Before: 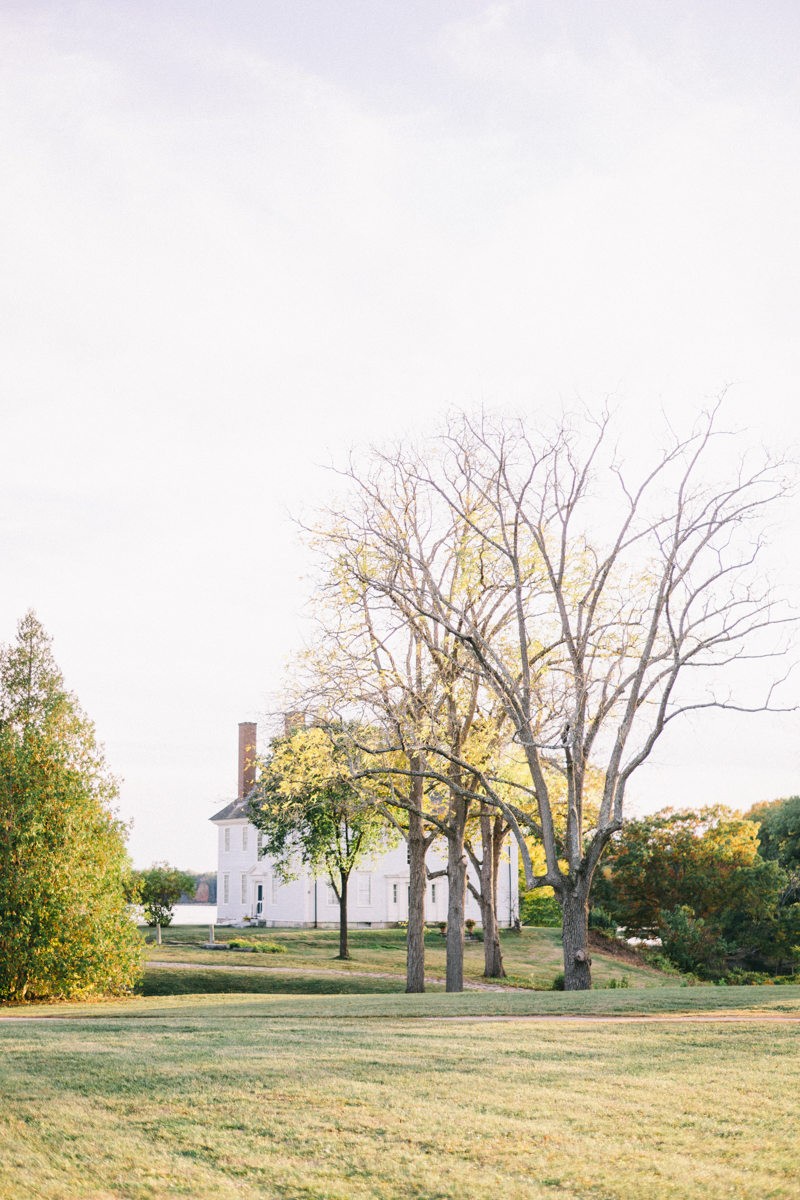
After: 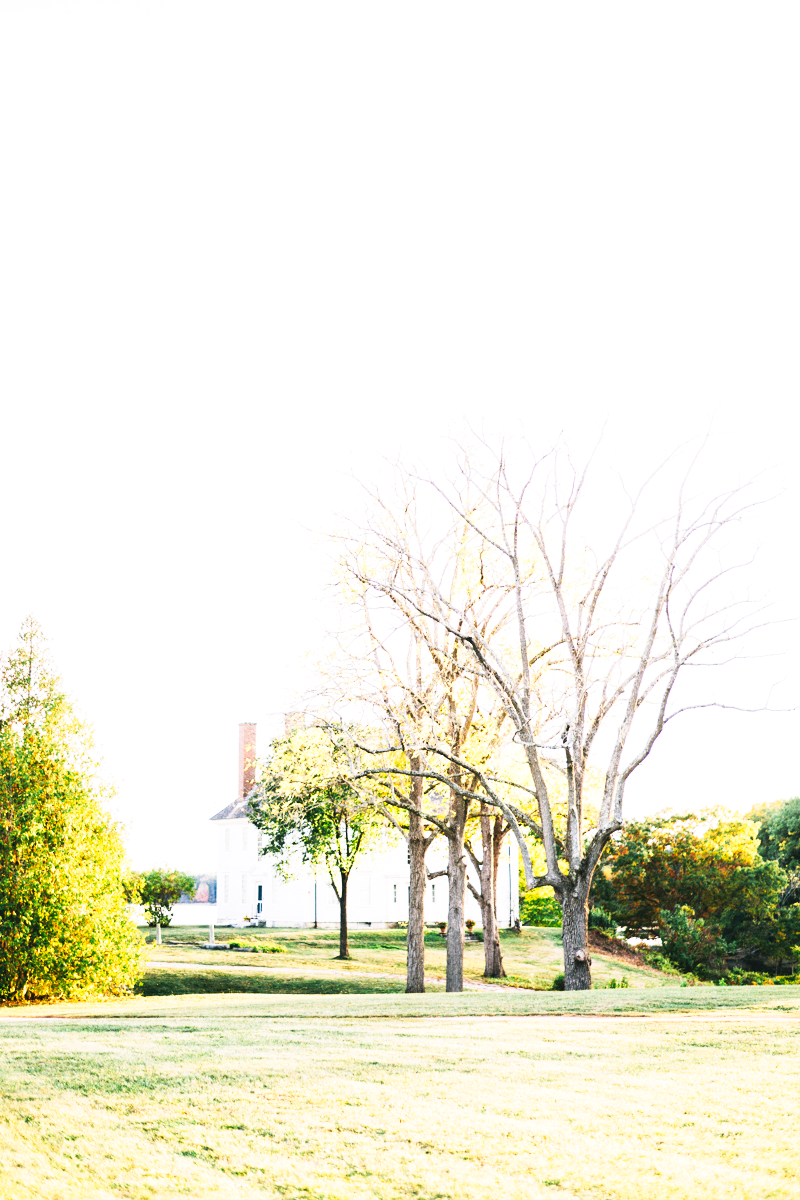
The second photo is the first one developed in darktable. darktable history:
exposure: black level correction 0, exposure 0.7 EV, compensate highlight preservation false
tone curve: curves: ch0 [(0, 0) (0.187, 0.12) (0.384, 0.363) (0.577, 0.681) (0.735, 0.881) (0.864, 0.959) (1, 0.987)]; ch1 [(0, 0) (0.402, 0.36) (0.476, 0.466) (0.501, 0.501) (0.518, 0.514) (0.564, 0.614) (0.614, 0.664) (0.741, 0.829) (1, 1)]; ch2 [(0, 0) (0.429, 0.387) (0.483, 0.481) (0.503, 0.501) (0.522, 0.533) (0.564, 0.605) (0.615, 0.697) (0.702, 0.774) (1, 0.895)], preserve colors none
